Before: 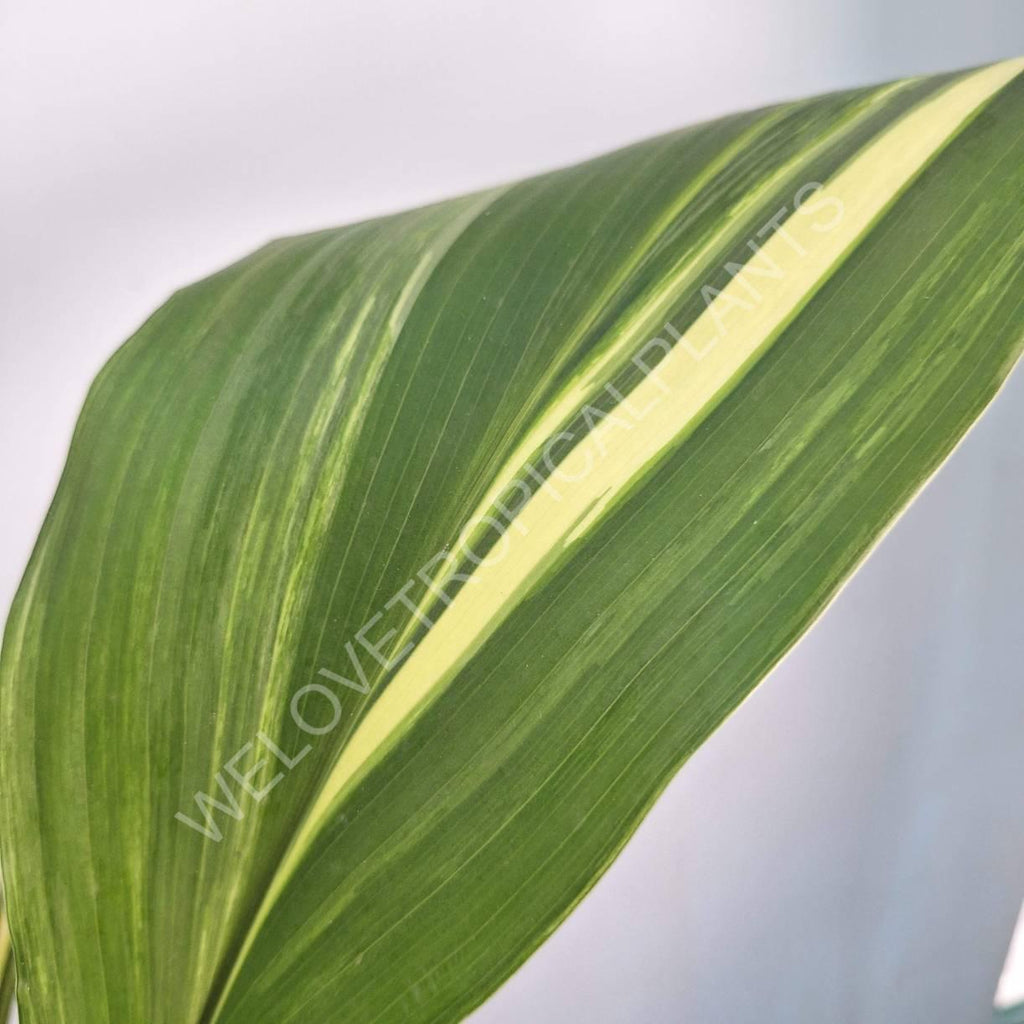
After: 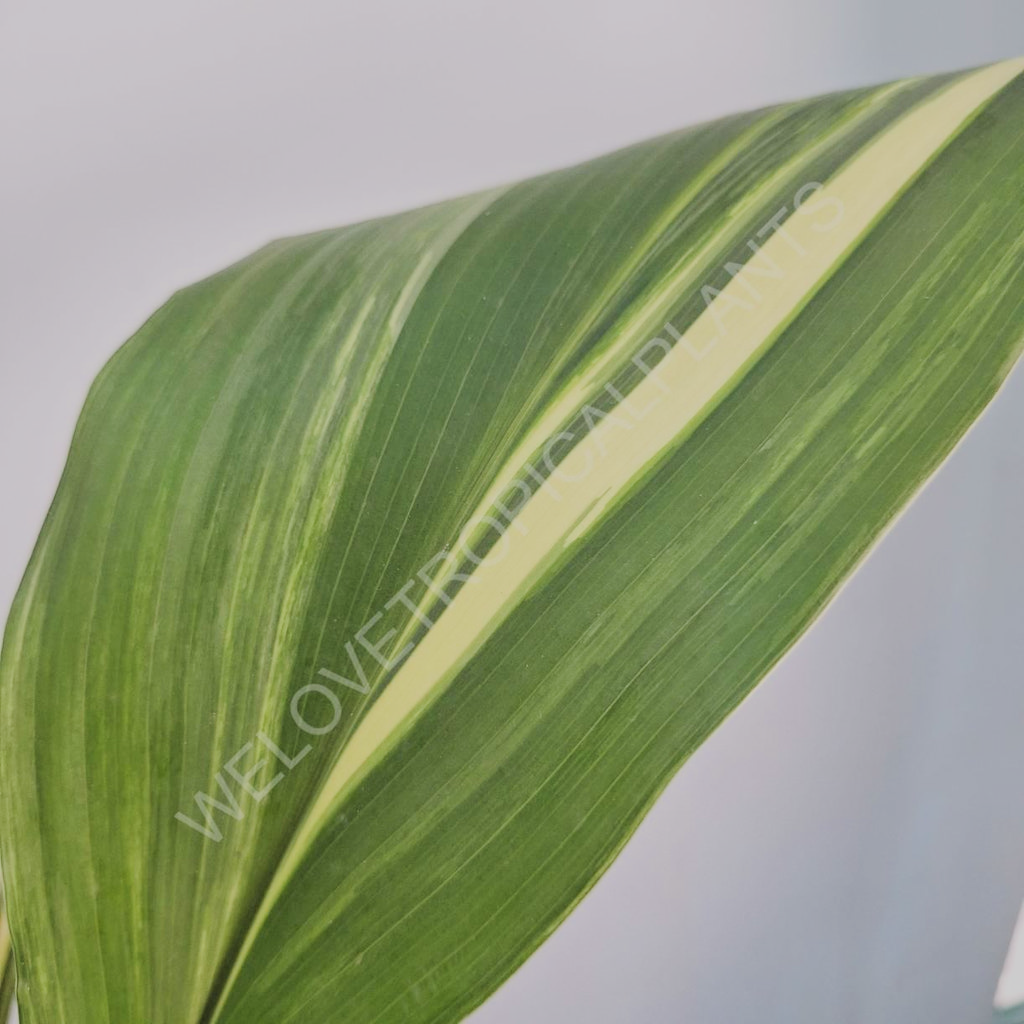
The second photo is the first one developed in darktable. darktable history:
haze removal: strength -0.105, compatibility mode true, adaptive false
filmic rgb: black relative exposure -6.99 EV, white relative exposure 5.58 EV, threshold 5.96 EV, hardness 2.86, enable highlight reconstruction true
